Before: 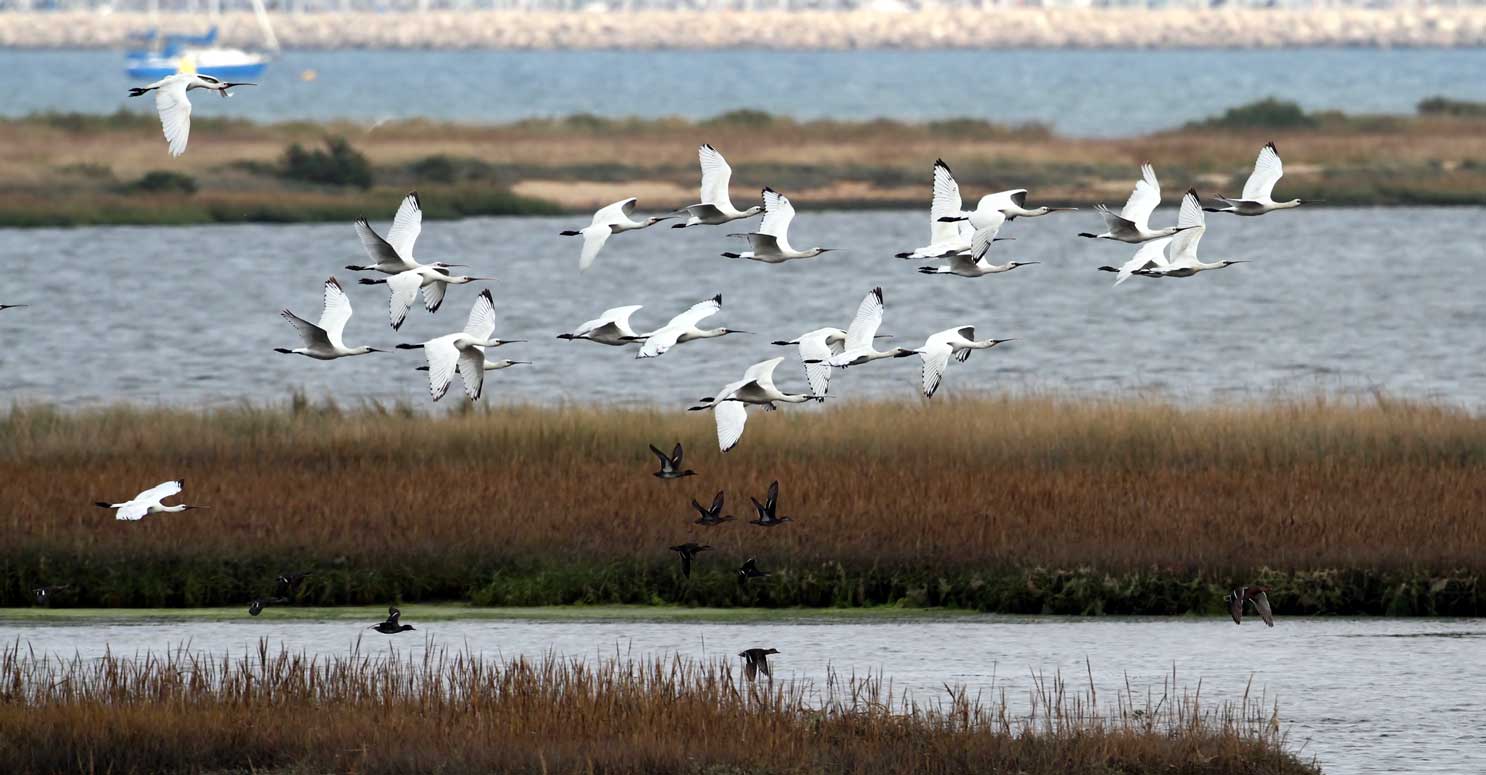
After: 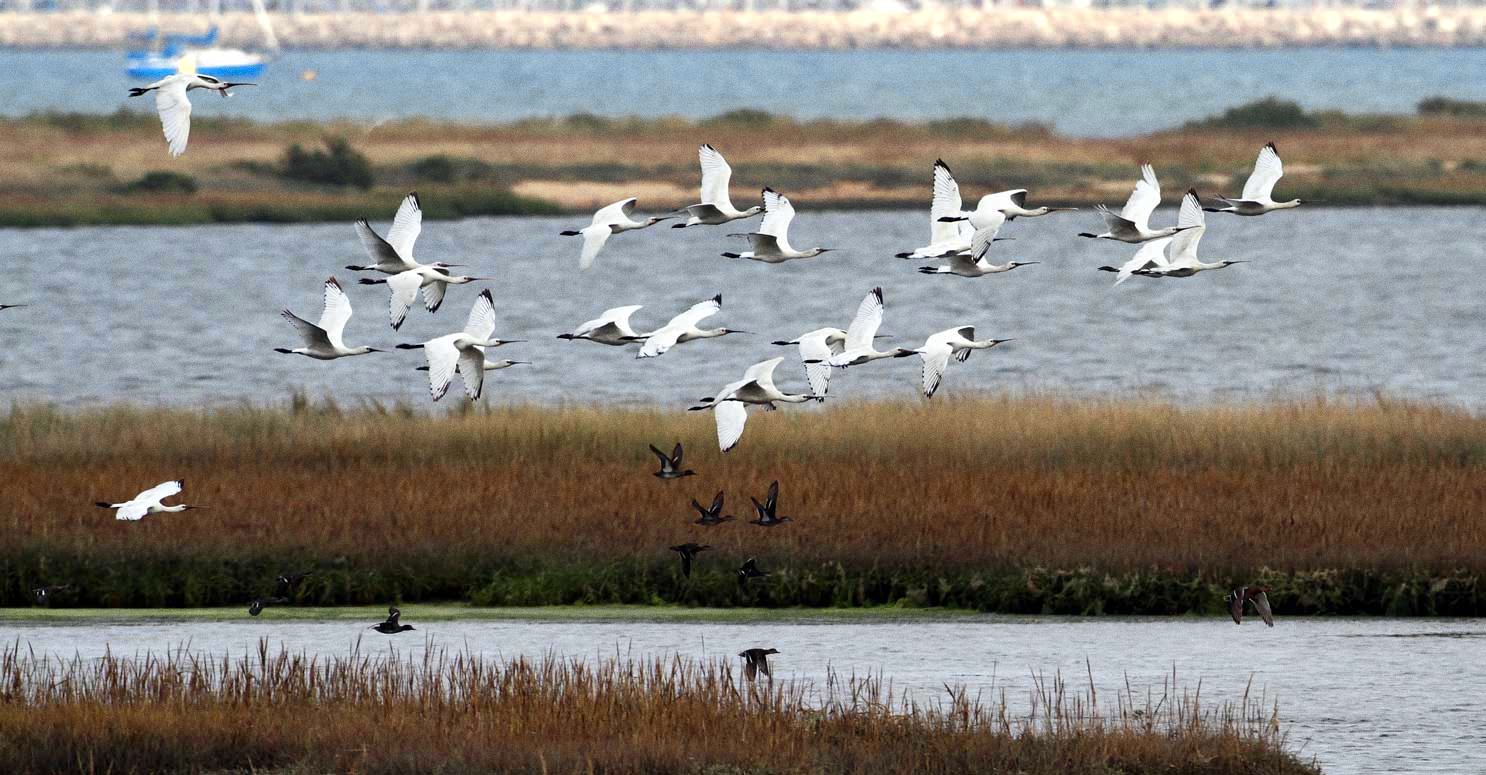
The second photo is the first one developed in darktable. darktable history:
color zones: curves: ch0 [(0.004, 0.305) (0.261, 0.623) (0.389, 0.399) (0.708, 0.571) (0.947, 0.34)]; ch1 [(0.025, 0.645) (0.229, 0.584) (0.326, 0.551) (0.484, 0.262) (0.757, 0.643)]
grain: coarseness 0.09 ISO
shadows and highlights: shadows 35, highlights -35, soften with gaussian
